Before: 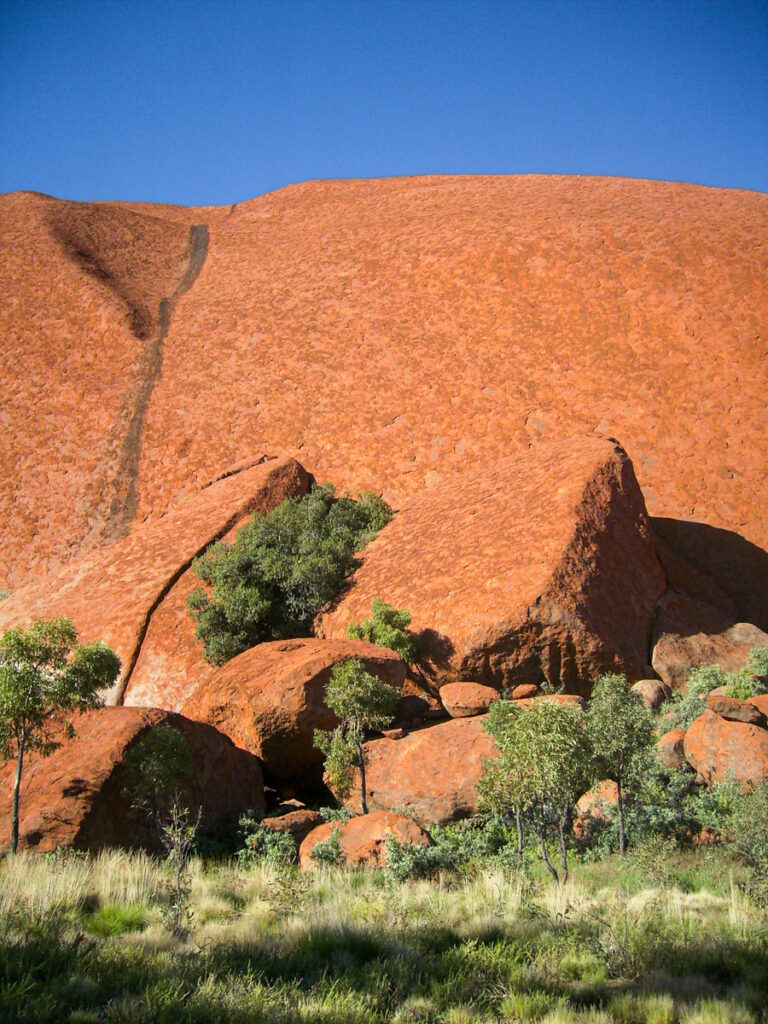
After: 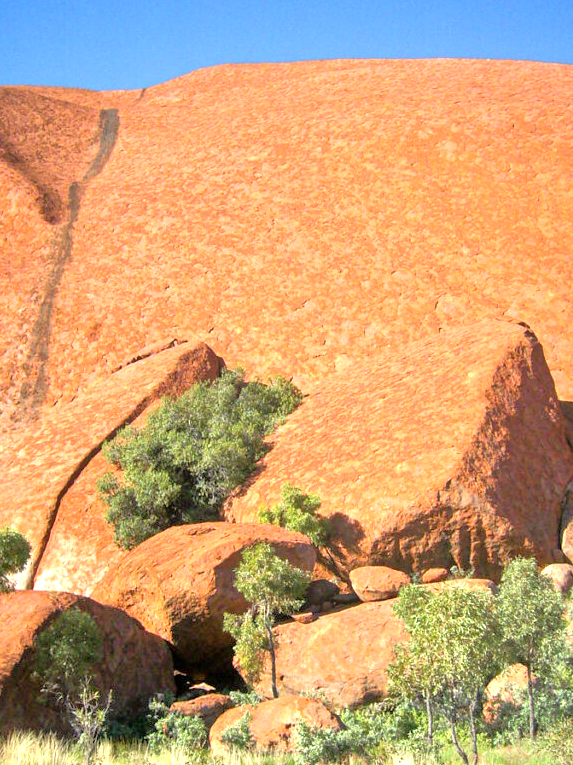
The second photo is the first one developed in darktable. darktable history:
crop and rotate: left 11.831%, top 11.346%, right 13.429%, bottom 13.899%
tone equalizer: -7 EV 0.15 EV, -6 EV 0.6 EV, -5 EV 1.15 EV, -4 EV 1.33 EV, -3 EV 1.15 EV, -2 EV 0.6 EV, -1 EV 0.15 EV, mask exposure compensation -0.5 EV
exposure: black level correction 0, exposure 0.5 EV, compensate exposure bias true, compensate highlight preservation false
